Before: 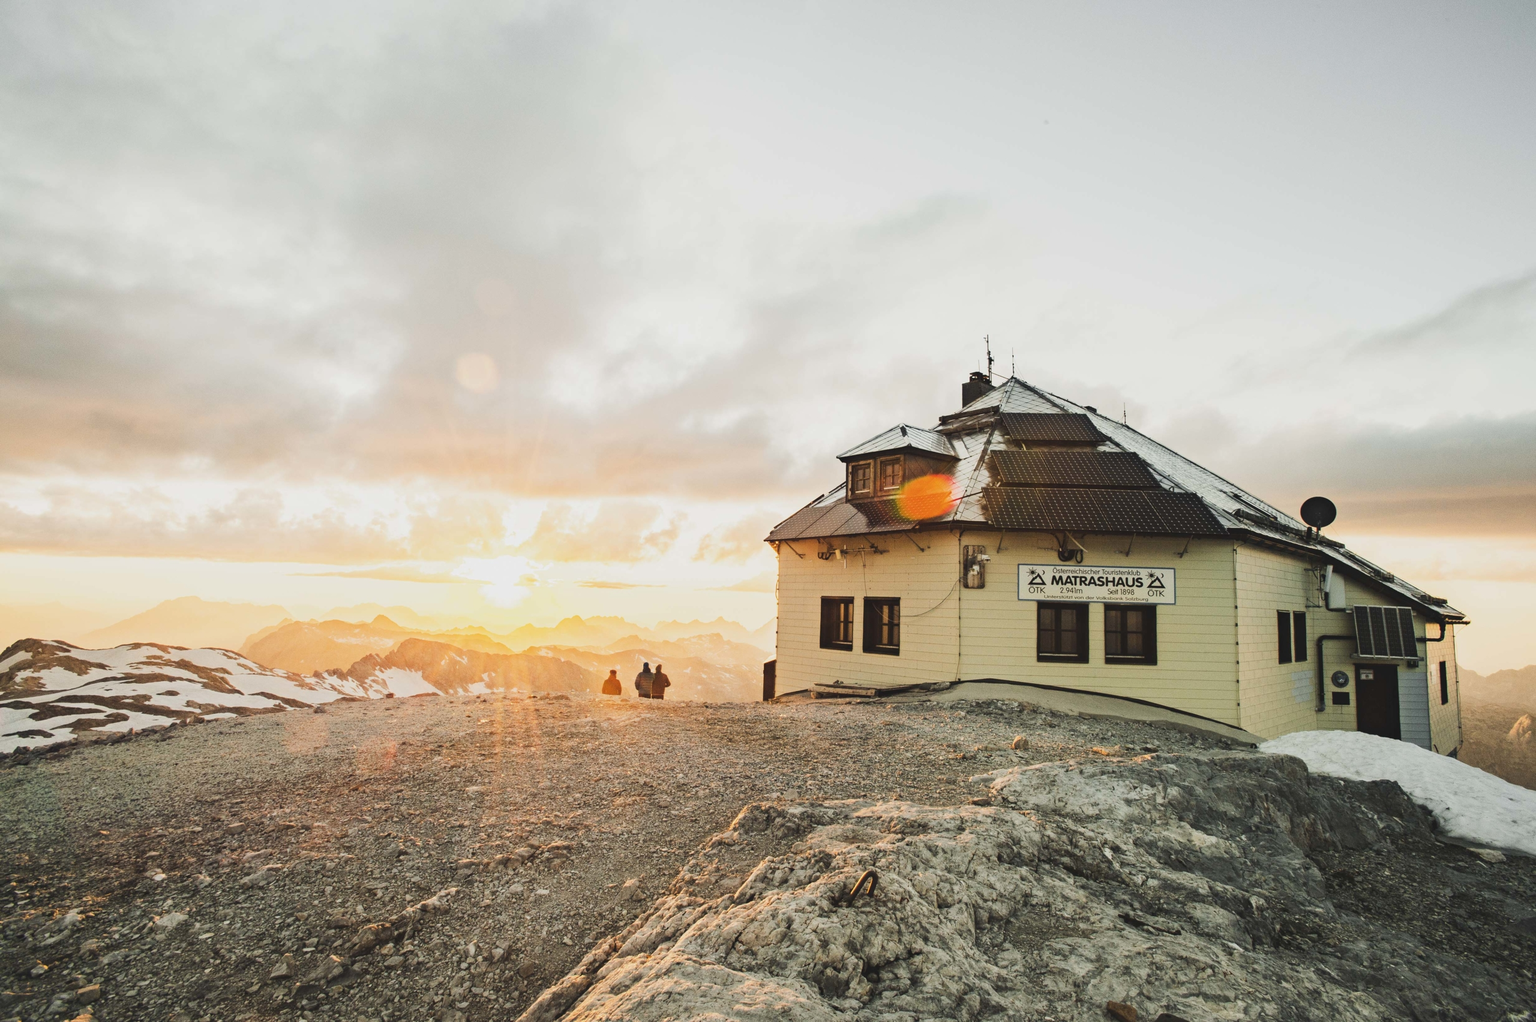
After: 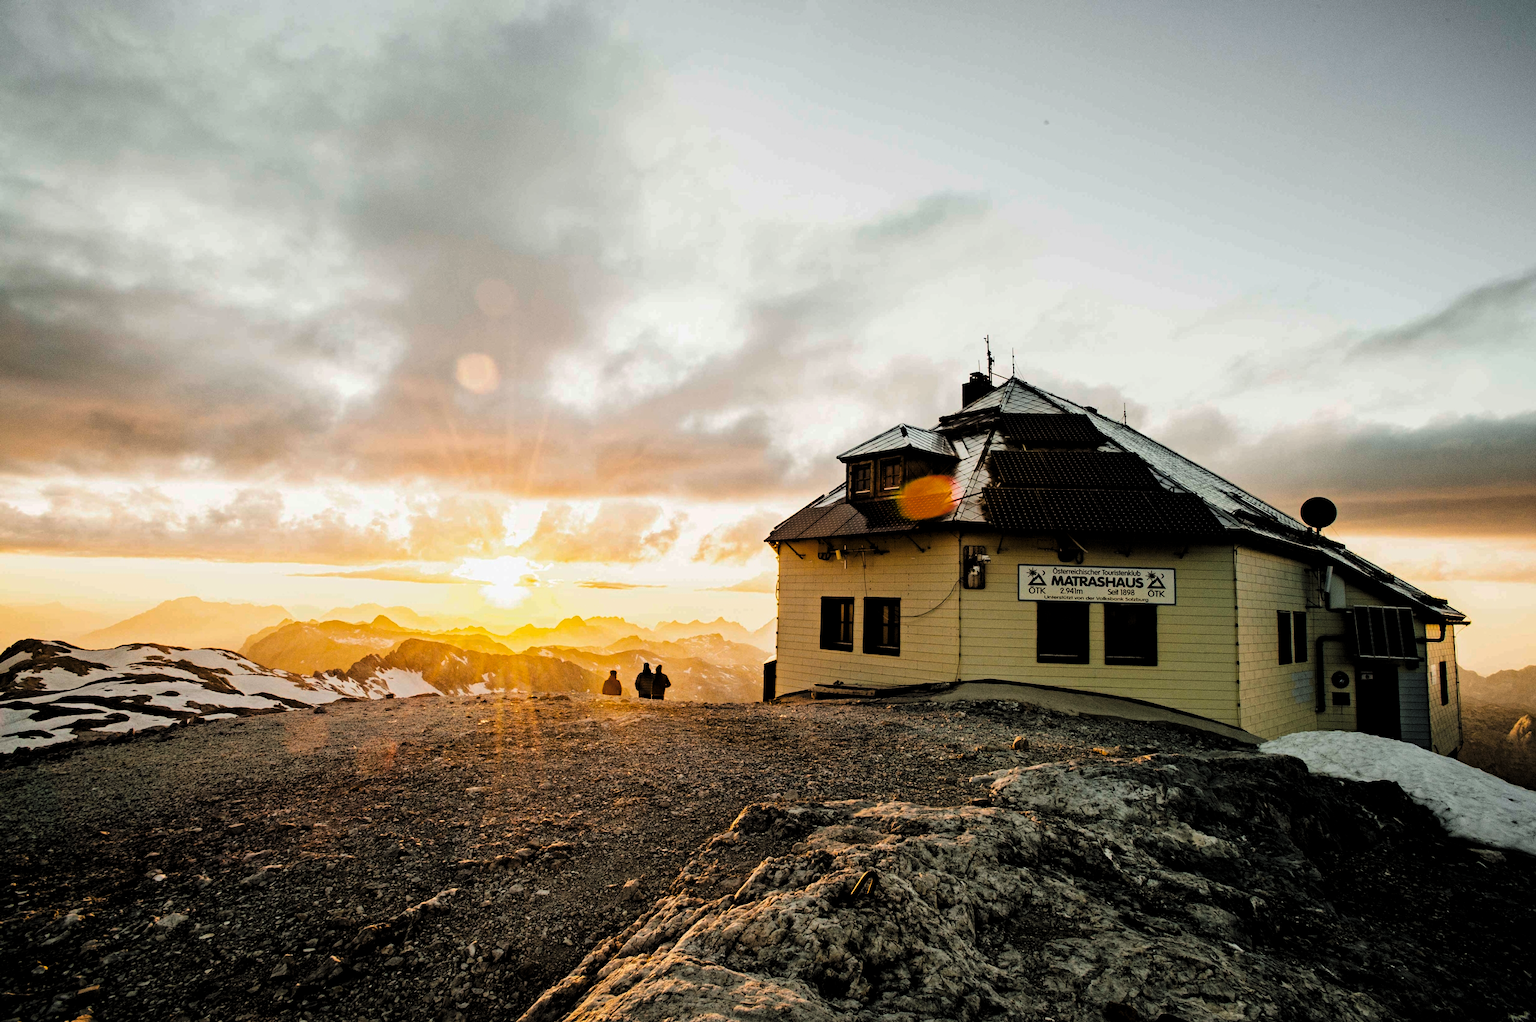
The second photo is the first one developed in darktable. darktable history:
levels: mode automatic, black 8.58%, gray 59.42%, levels [0, 0.445, 1]
color balance rgb: linear chroma grading › global chroma 13.3%, global vibrance 41.49%
haze removal: compatibility mode true, adaptive false
